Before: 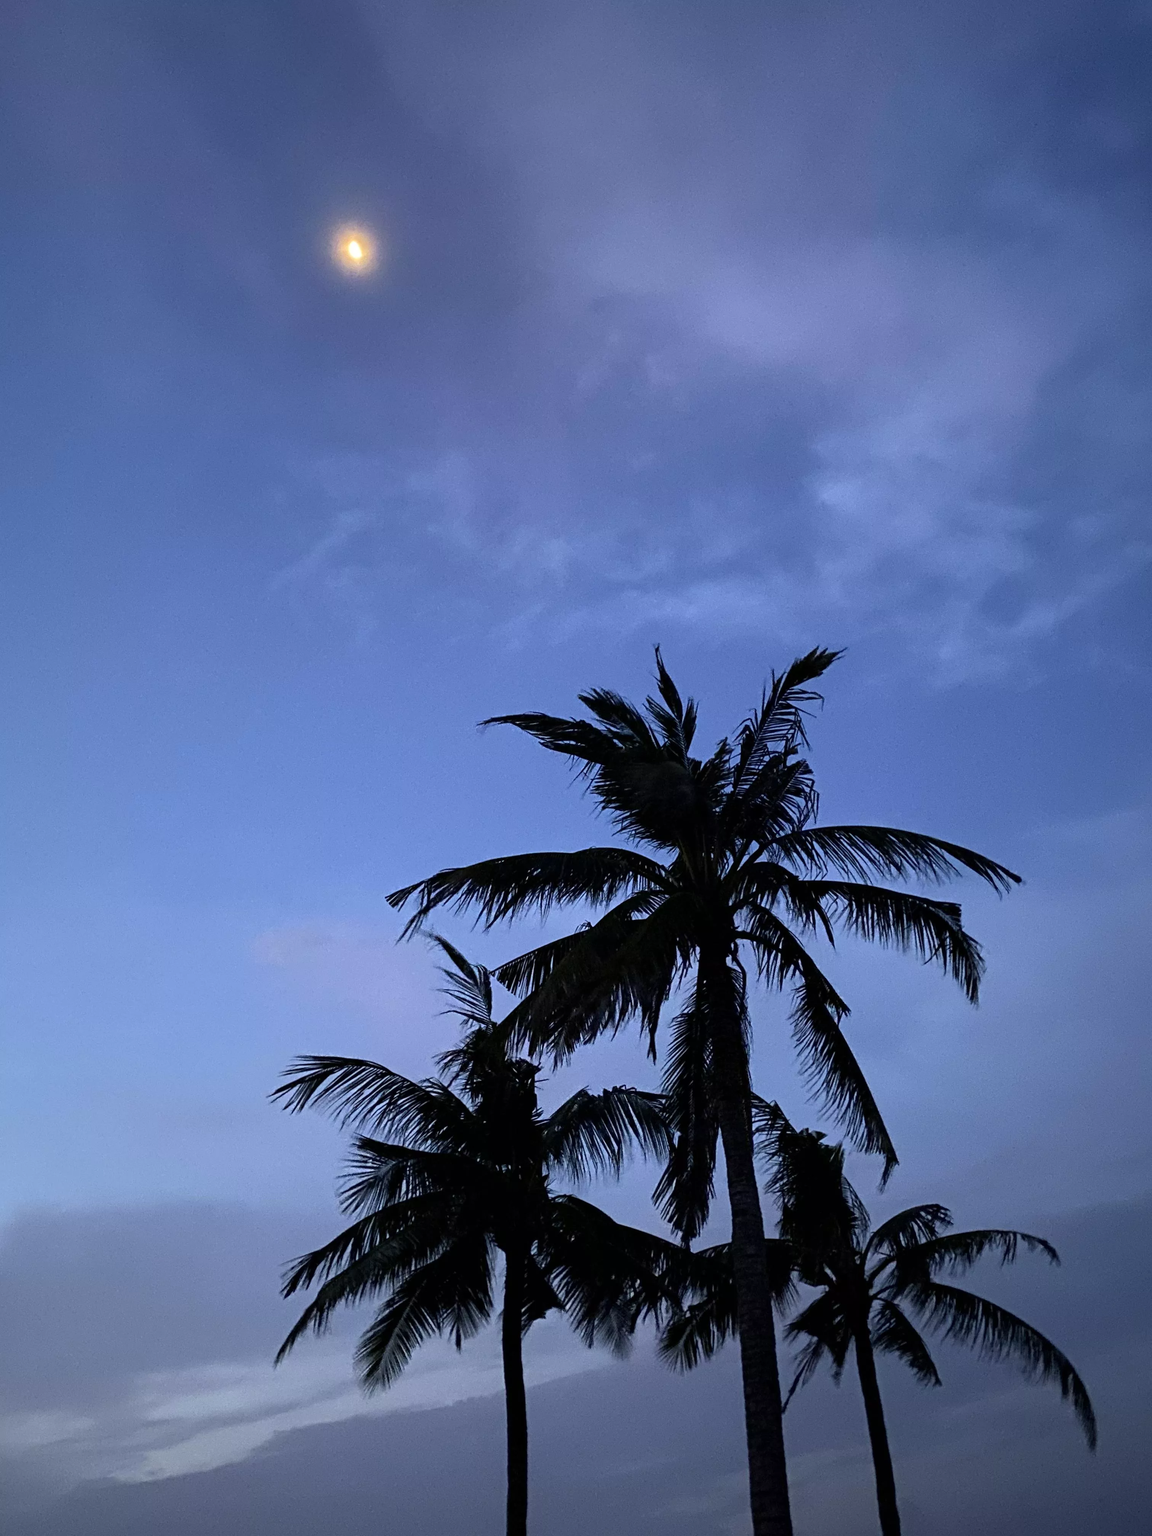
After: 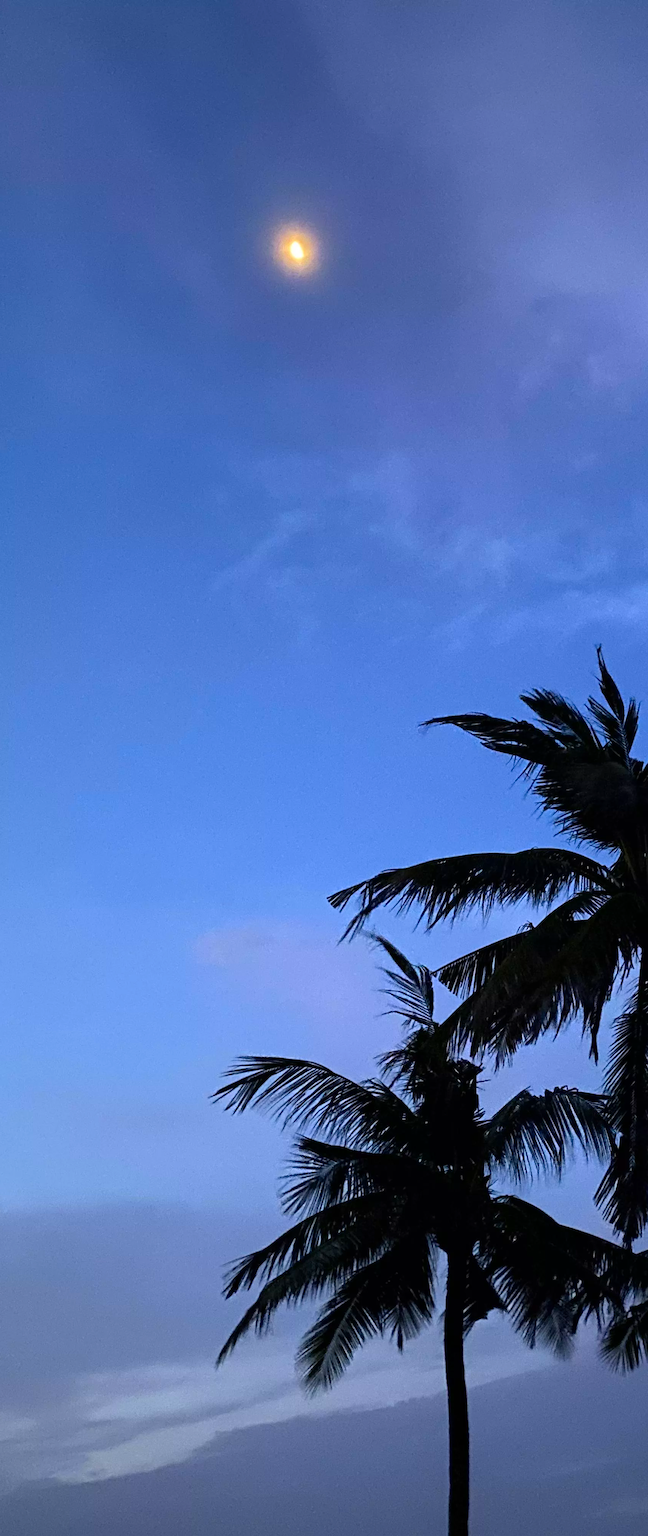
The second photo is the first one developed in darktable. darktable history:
crop: left 5.114%, right 38.589%
color correction: saturation 1.34
